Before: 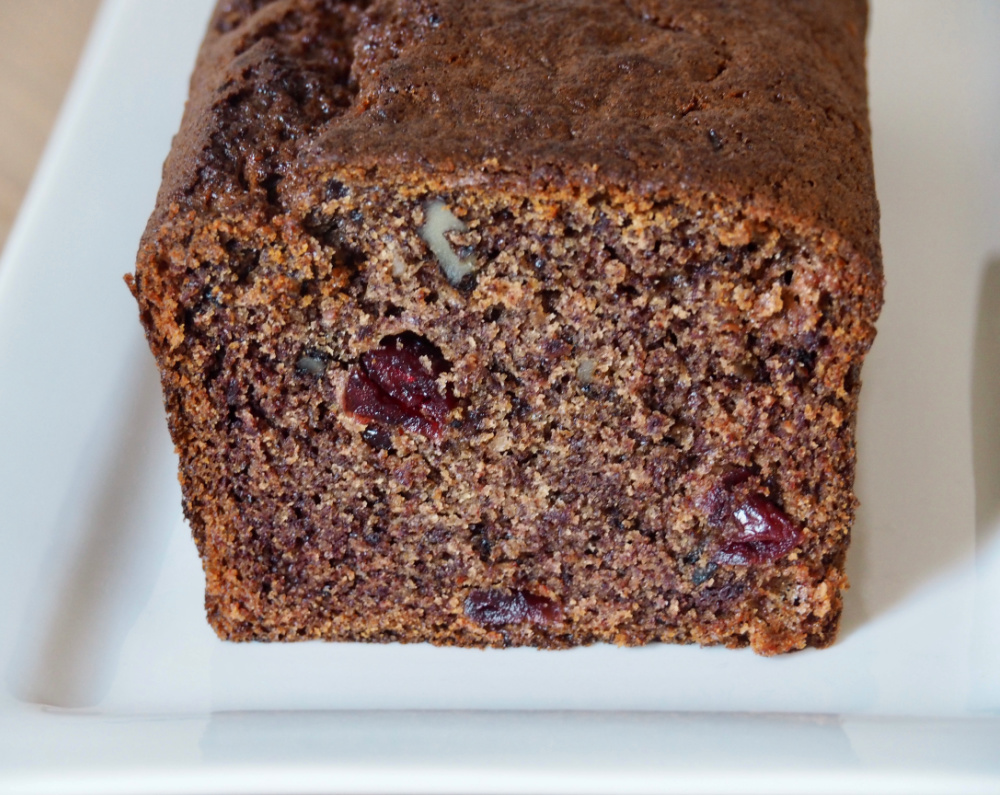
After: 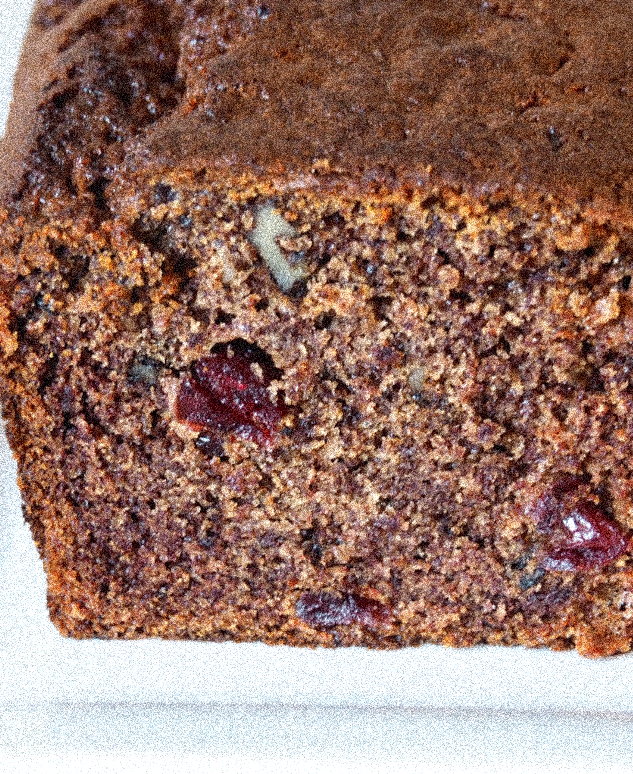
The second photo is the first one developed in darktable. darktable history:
exposure: black level correction 0.001, exposure 0.5 EV, compensate exposure bias true, compensate highlight preservation false
rotate and perspective: rotation 0.074°, lens shift (vertical) 0.096, lens shift (horizontal) -0.041, crop left 0.043, crop right 0.952, crop top 0.024, crop bottom 0.979
grain: coarseness 3.75 ISO, strength 100%, mid-tones bias 0%
crop and rotate: left 14.385%, right 18.948%
